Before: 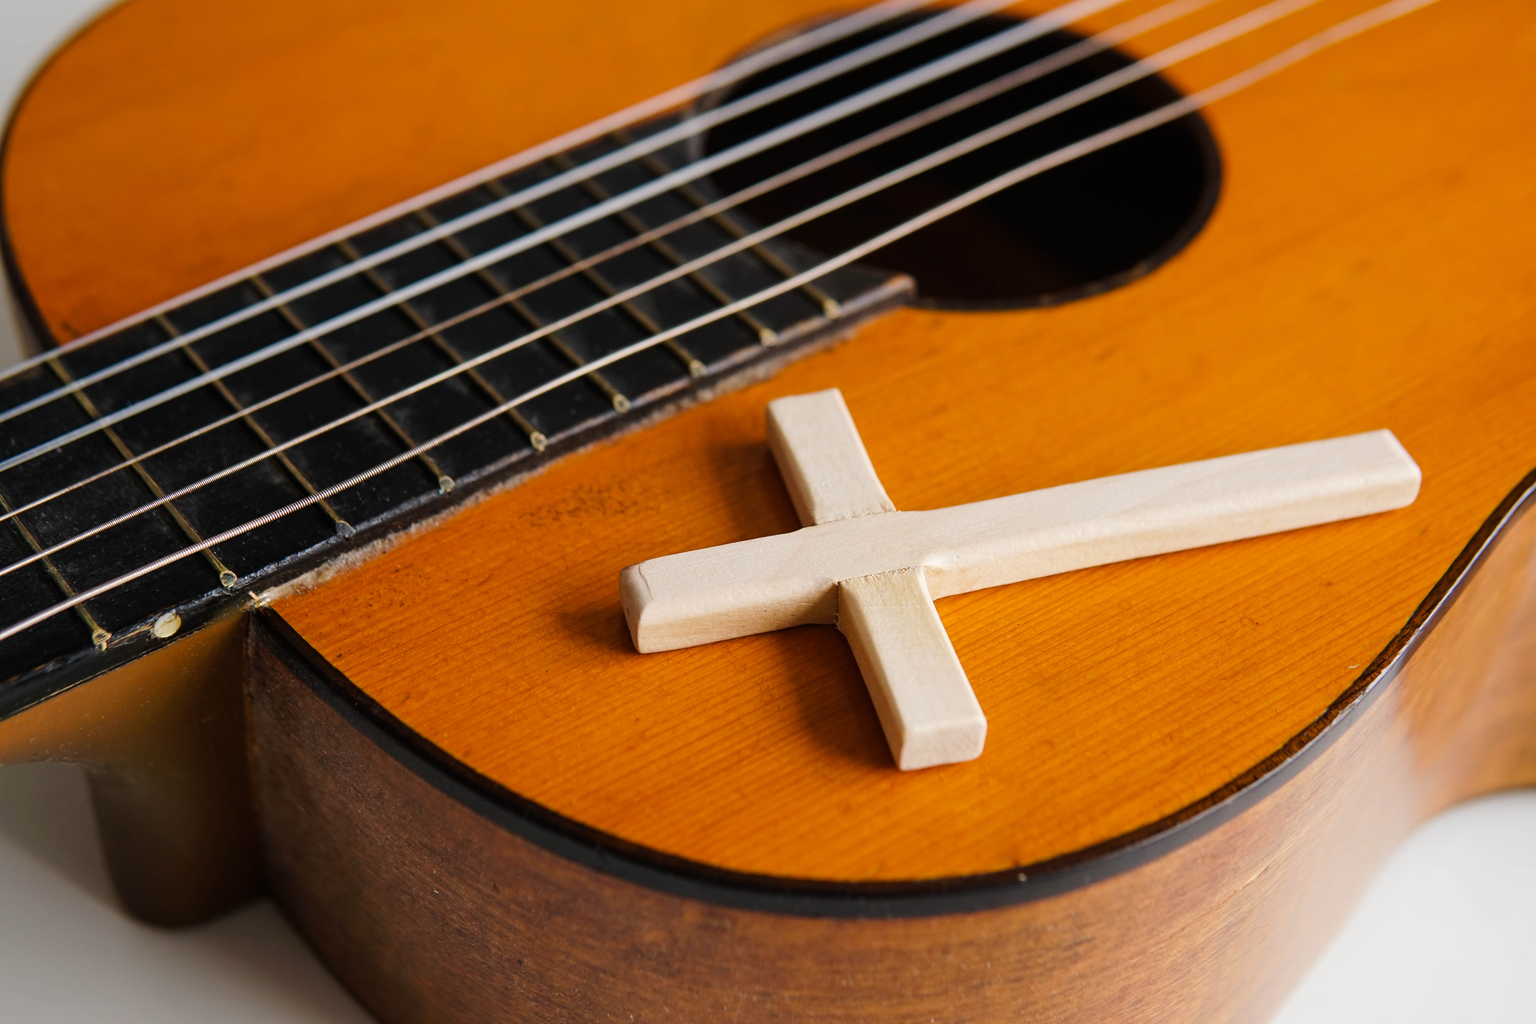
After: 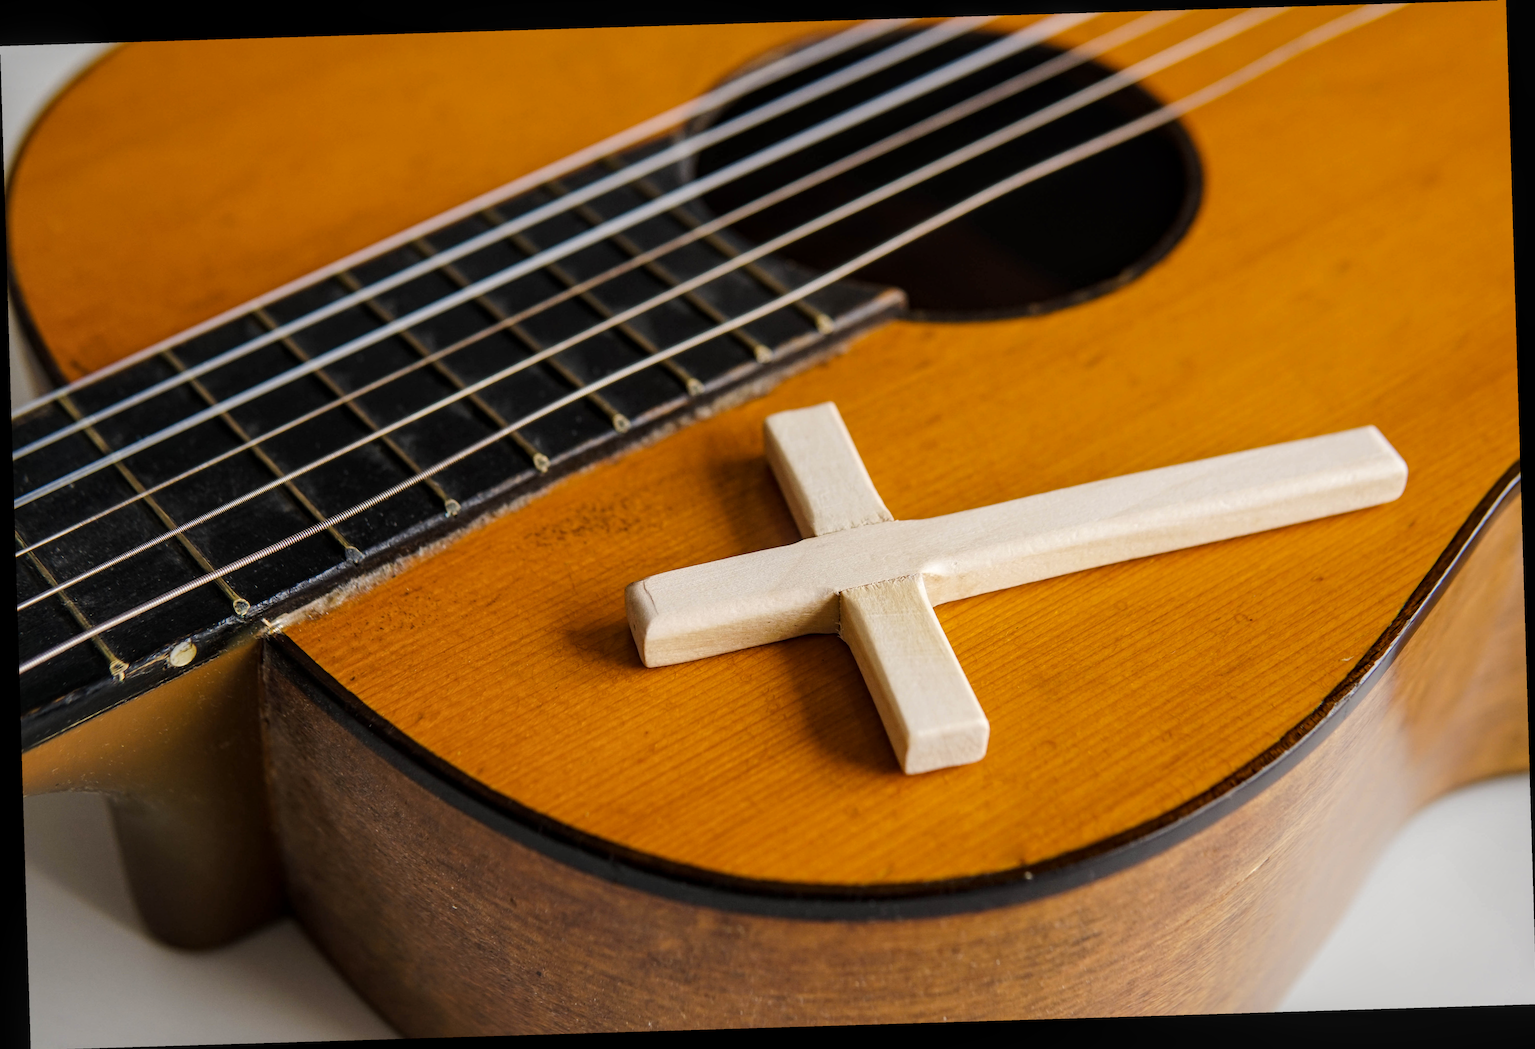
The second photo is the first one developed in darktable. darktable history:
rotate and perspective: rotation -1.75°, automatic cropping off
local contrast: on, module defaults
color contrast: green-magenta contrast 0.81
